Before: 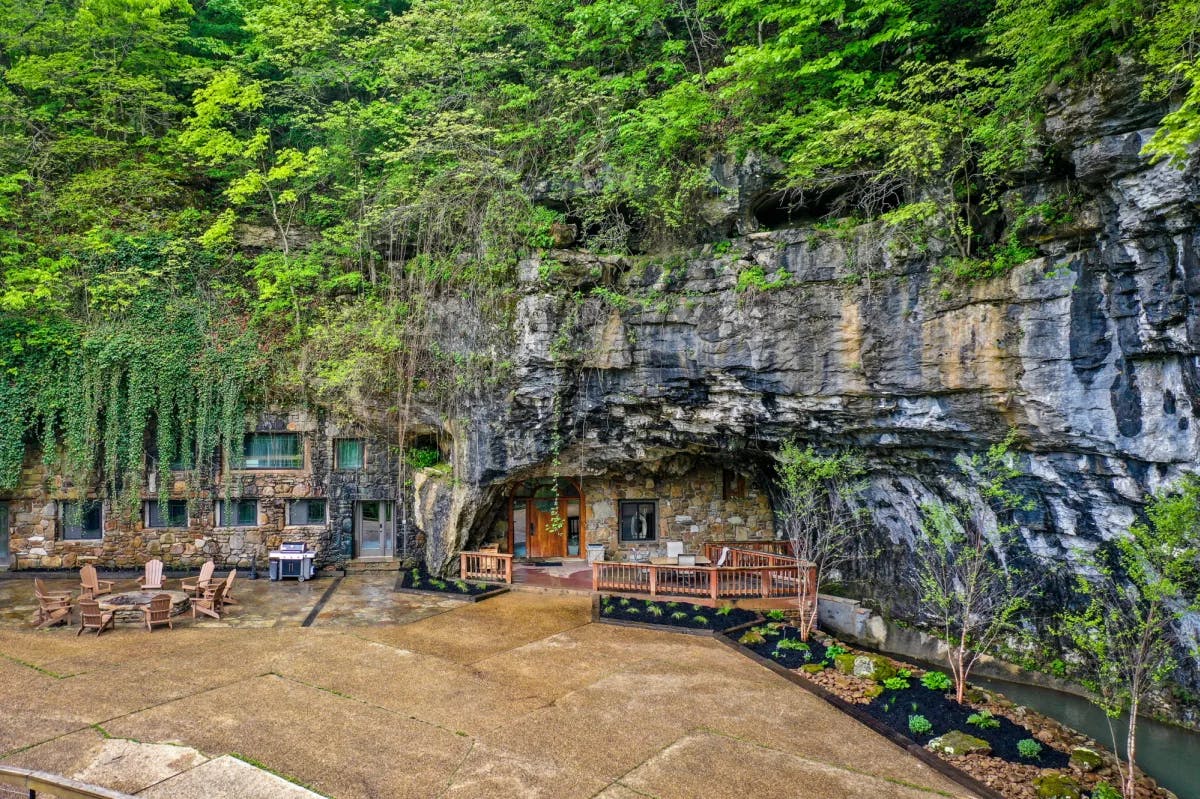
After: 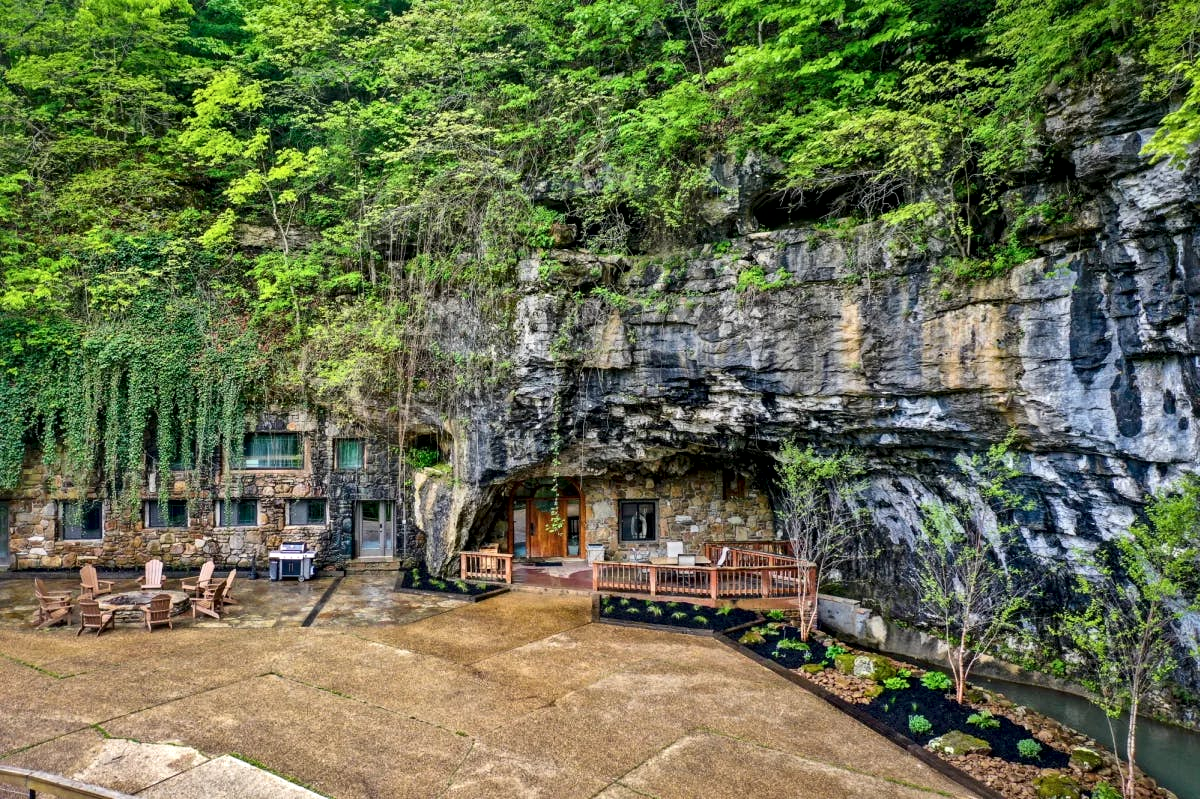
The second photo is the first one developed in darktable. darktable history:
local contrast: mode bilateral grid, contrast 26, coarseness 59, detail 151%, midtone range 0.2
